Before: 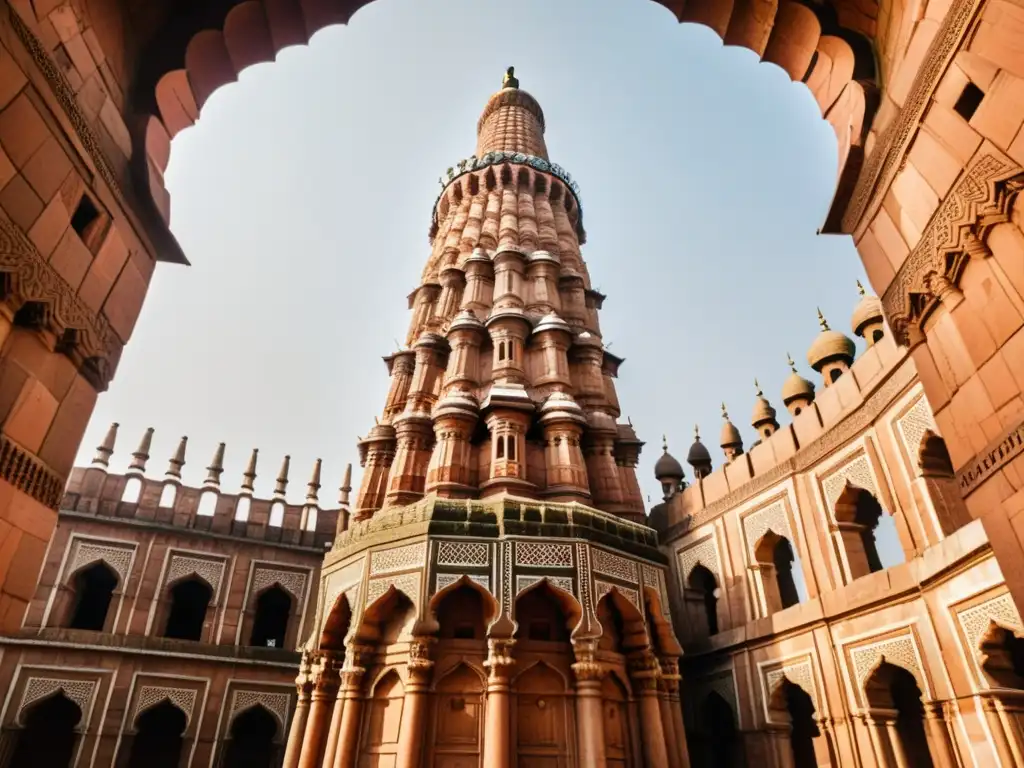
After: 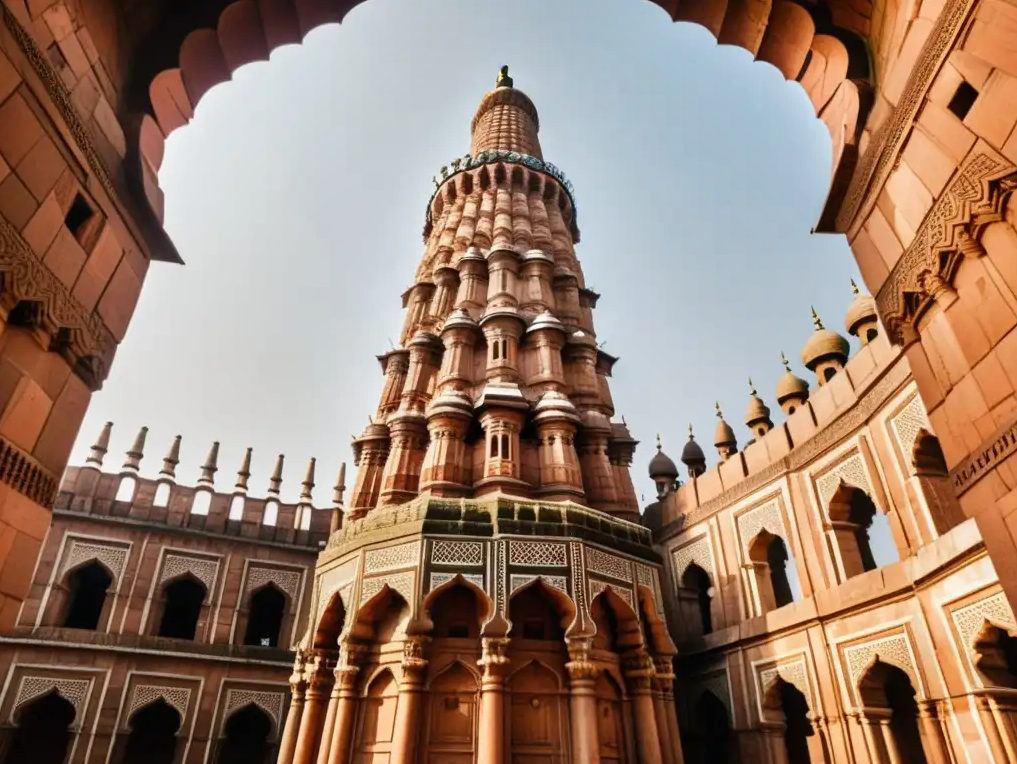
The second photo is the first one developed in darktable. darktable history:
shadows and highlights: radius 106.06, shadows 23.52, highlights -57.53, low approximation 0.01, soften with gaussian
crop and rotate: left 0.612%, top 0.144%, bottom 0.271%
